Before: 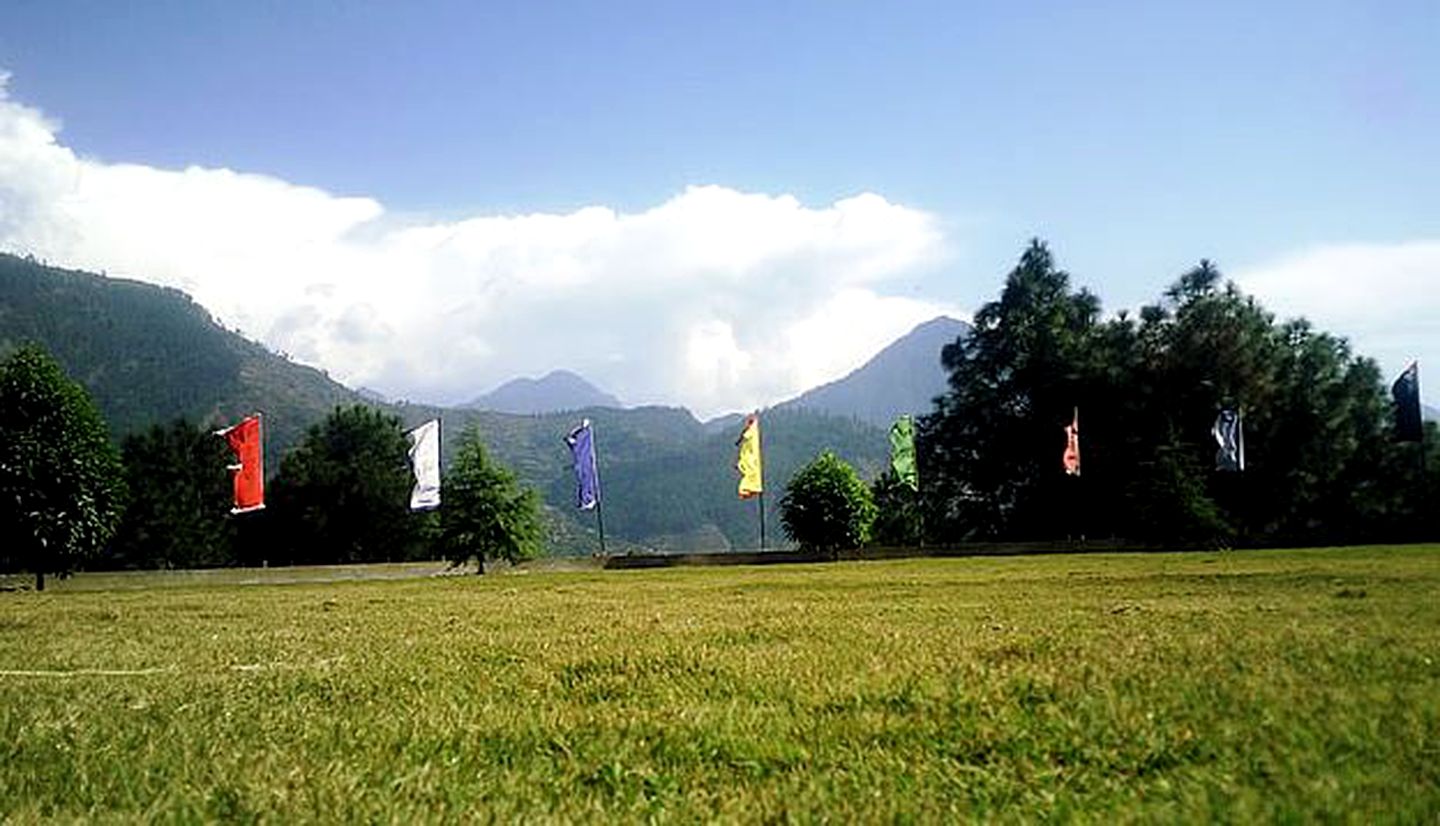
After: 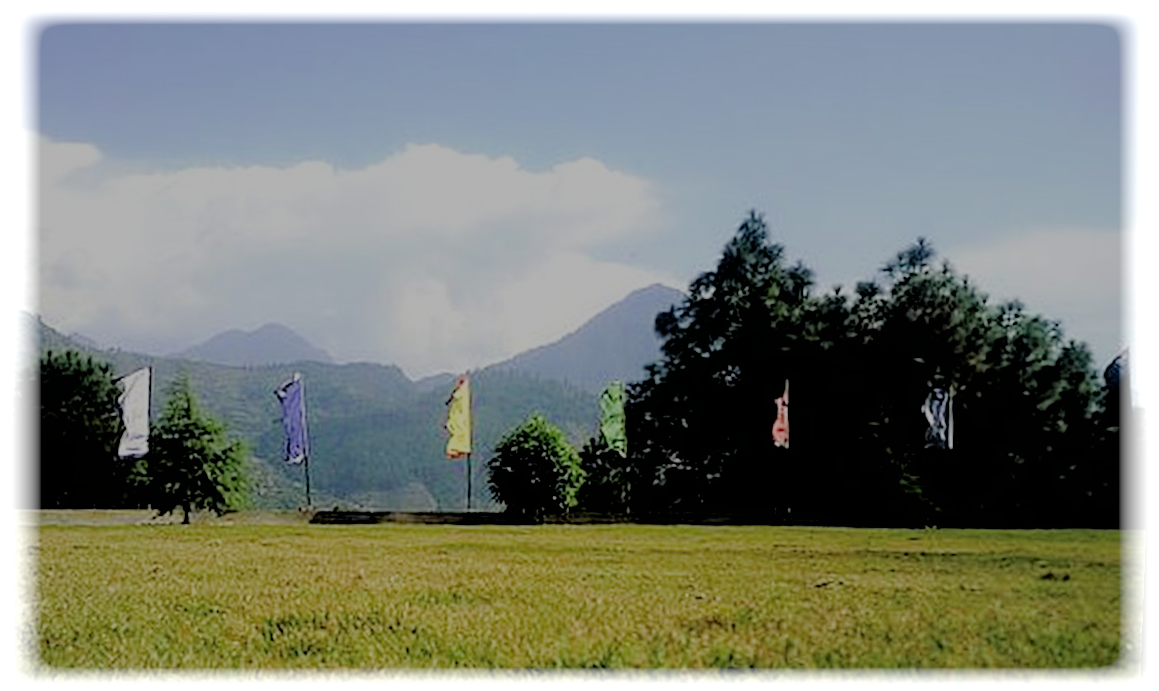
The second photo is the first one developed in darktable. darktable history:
filmic rgb: black relative exposure -4.42 EV, white relative exposure 6.58 EV, hardness 1.85, contrast 0.5
vignetting: fall-off start 93%, fall-off radius 5%, brightness 1, saturation -0.49, automatic ratio true, width/height ratio 1.332, shape 0.04, unbound false
rotate and perspective: rotation 2.17°, automatic cropping off
crop and rotate: left 20.74%, top 7.912%, right 0.375%, bottom 13.378%
